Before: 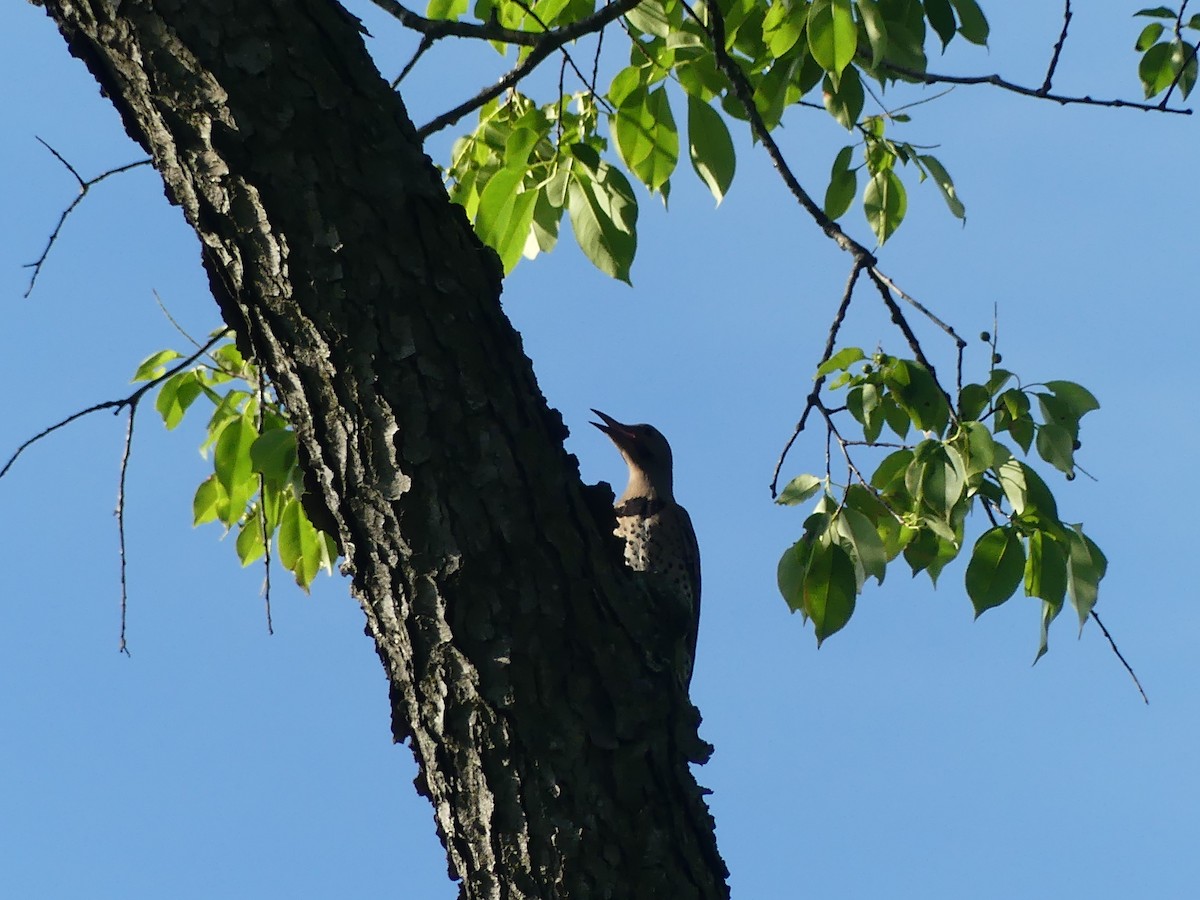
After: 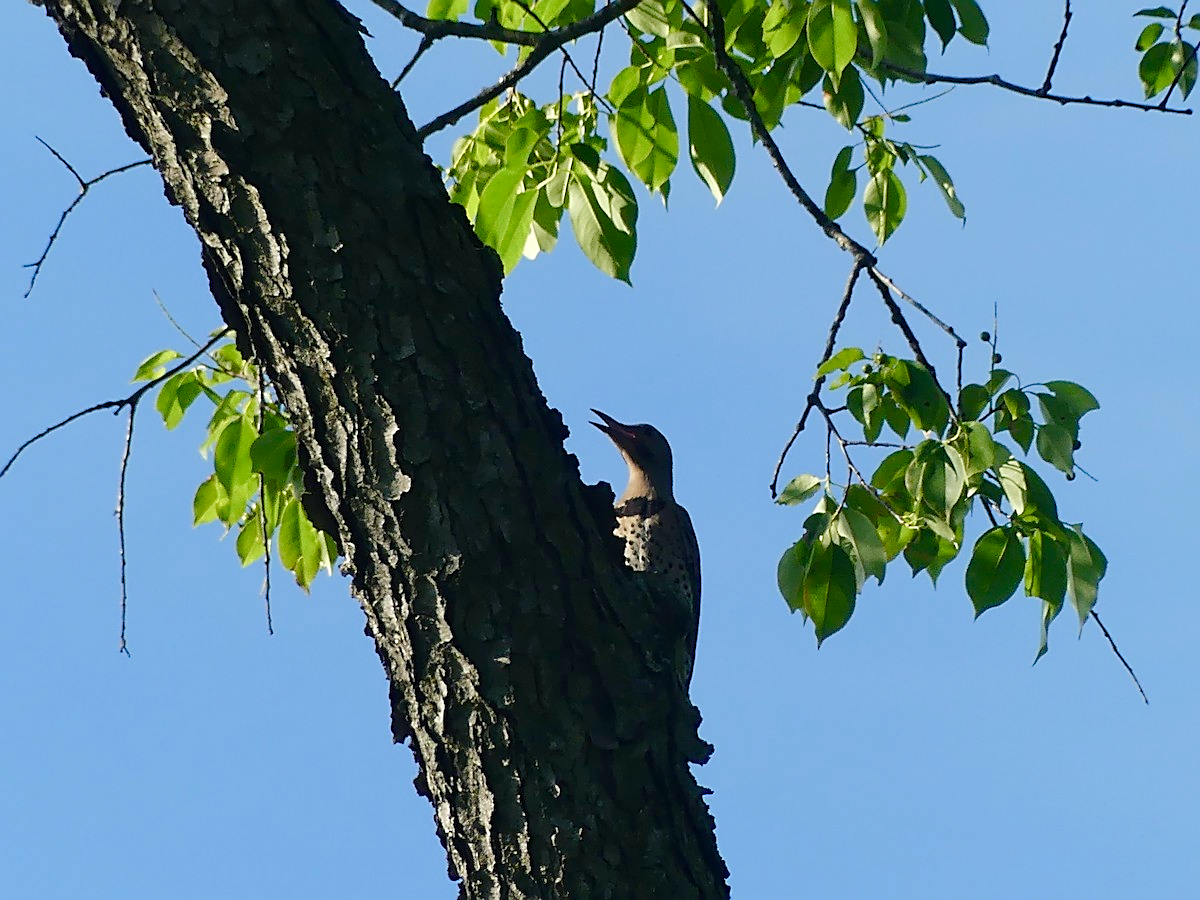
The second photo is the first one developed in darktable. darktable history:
color balance rgb: shadows lift › chroma 2.059%, shadows lift › hue 248.56°, power › hue 312.36°, perceptual saturation grading › global saturation 14.424%, perceptual saturation grading › highlights -25.589%, perceptual saturation grading › shadows 24.365%, perceptual brilliance grading › mid-tones 10.545%, perceptual brilliance grading › shadows 15.407%
sharpen: on, module defaults
